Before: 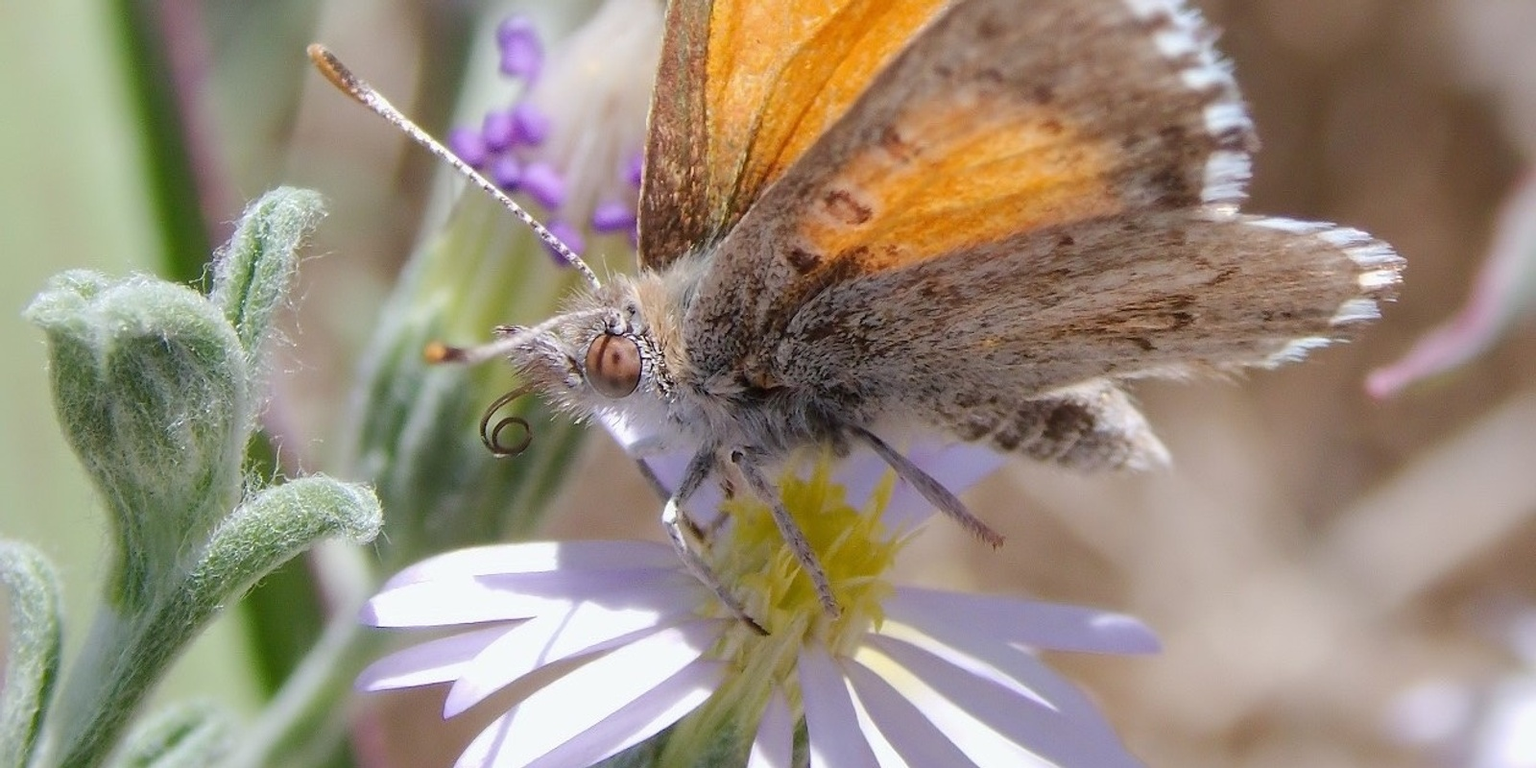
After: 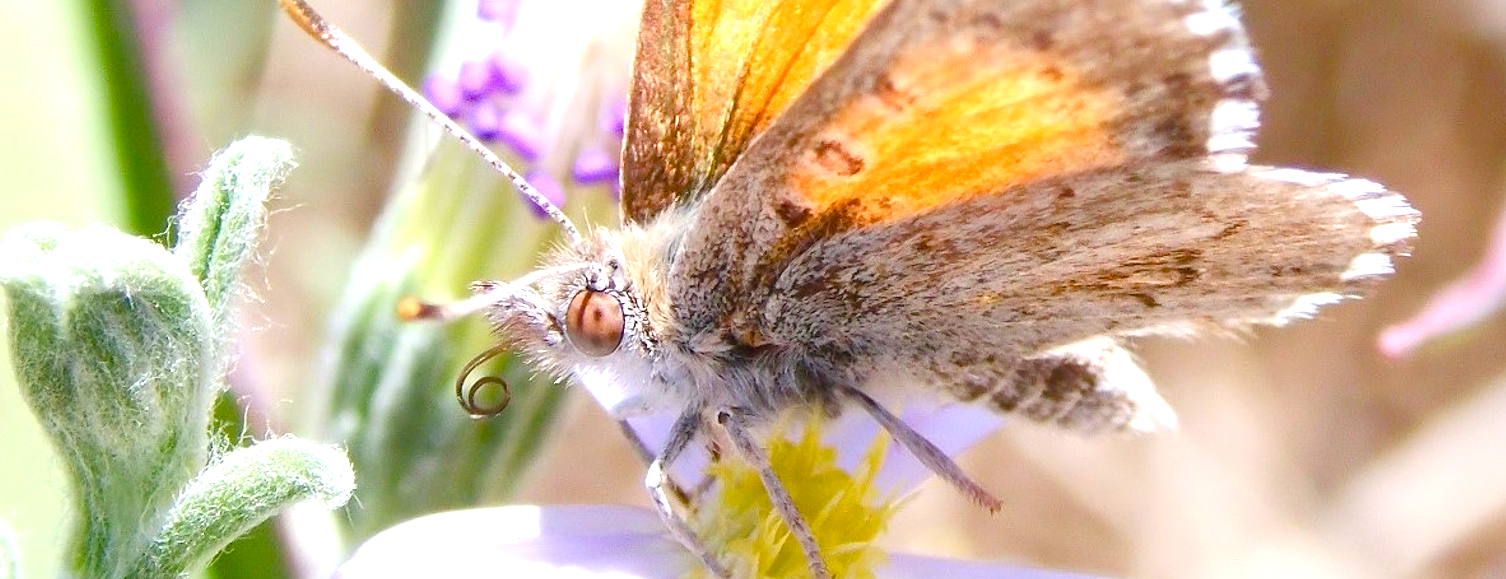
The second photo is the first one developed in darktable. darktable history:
exposure: black level correction 0, exposure 1.101 EV, compensate highlight preservation false
crop: left 2.771%, top 7.345%, right 3.067%, bottom 20.231%
color balance rgb: power › hue 308.22°, global offset › luminance 0.247%, perceptual saturation grading › global saturation 20%, perceptual saturation grading › highlights -24.881%, perceptual saturation grading › shadows 50.579%, global vibrance 23.618%
